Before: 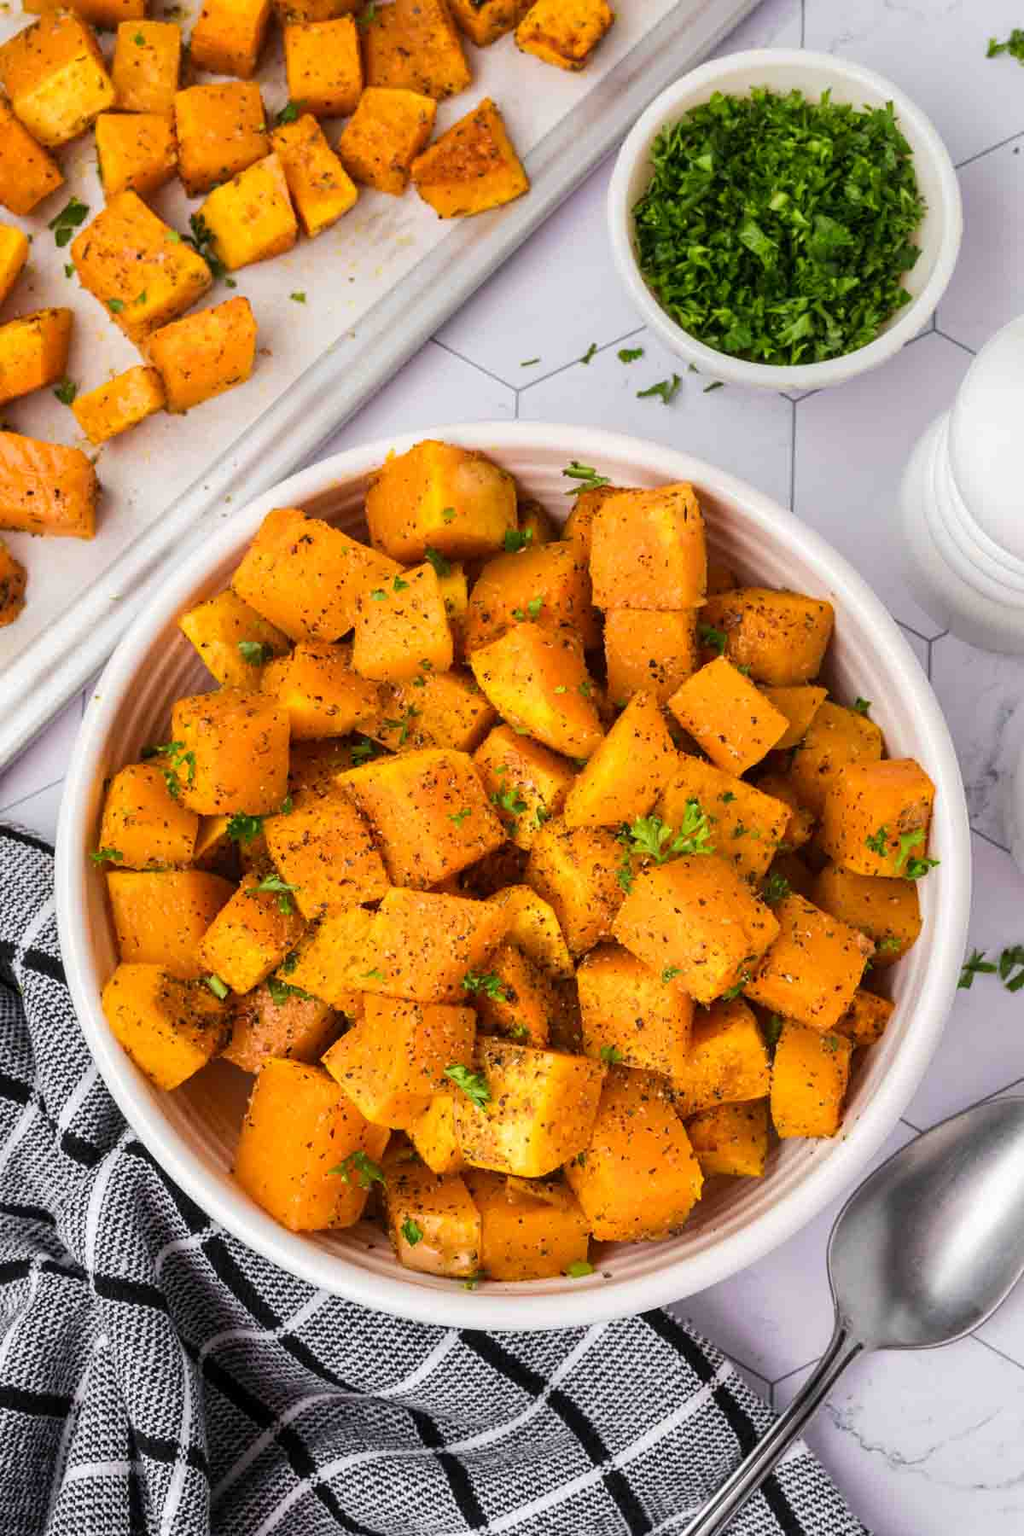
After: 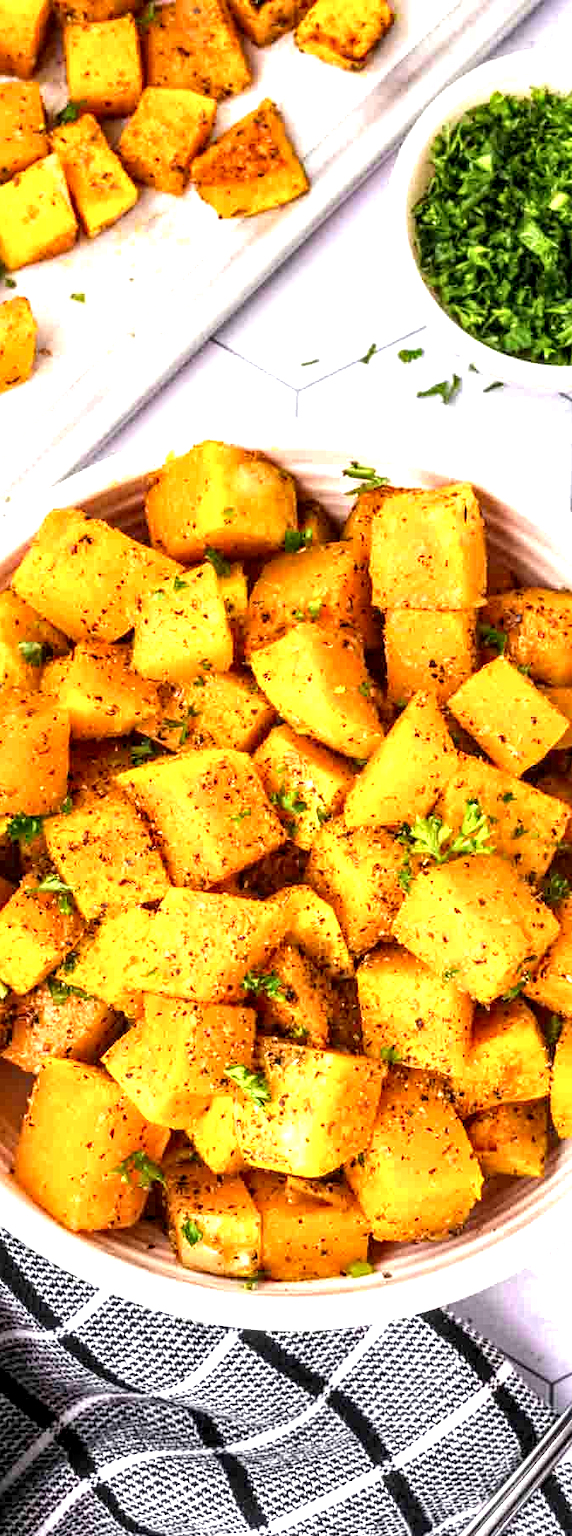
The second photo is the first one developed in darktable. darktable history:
crop: left 21.501%, right 22.557%
exposure: black level correction 0, exposure 1.097 EV, compensate exposure bias true, compensate highlight preservation false
local contrast: highlights 60%, shadows 62%, detail 160%
